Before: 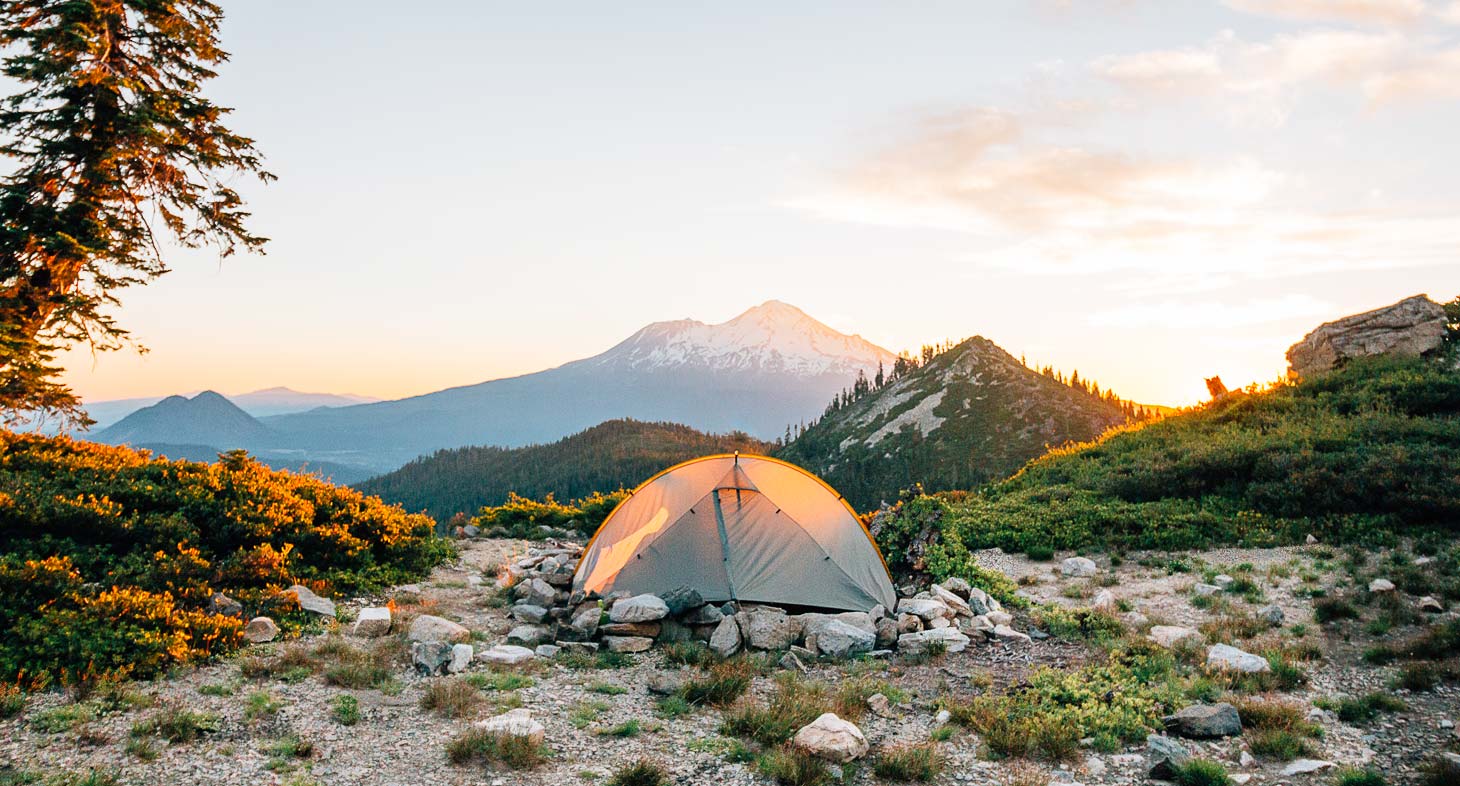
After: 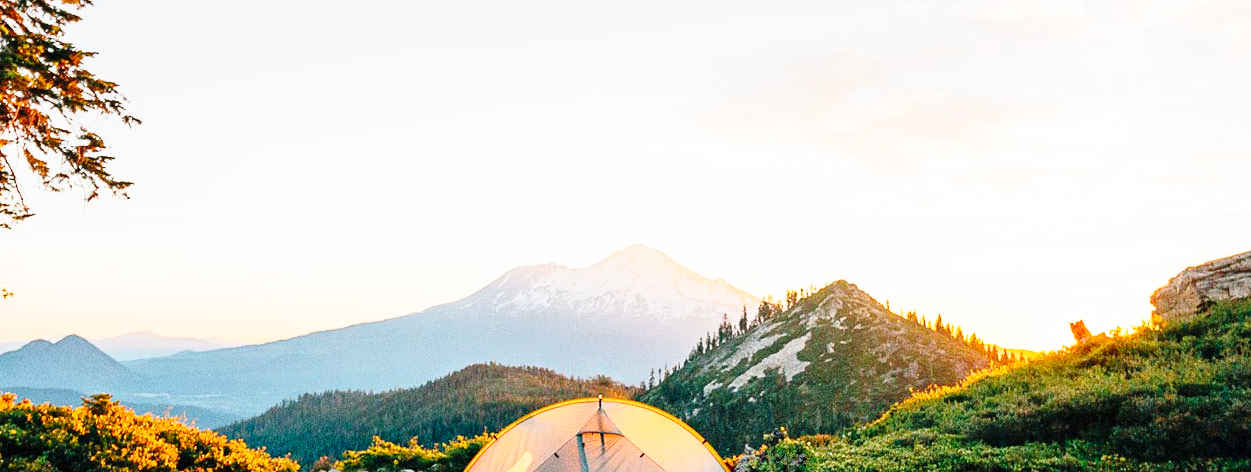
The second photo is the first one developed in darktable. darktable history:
crop and rotate: left 9.345%, top 7.251%, right 4.932%, bottom 32.652%
base curve: curves: ch0 [(0, 0) (0.028, 0.03) (0.121, 0.232) (0.46, 0.748) (0.859, 0.968) (1, 1)], preserve colors none
